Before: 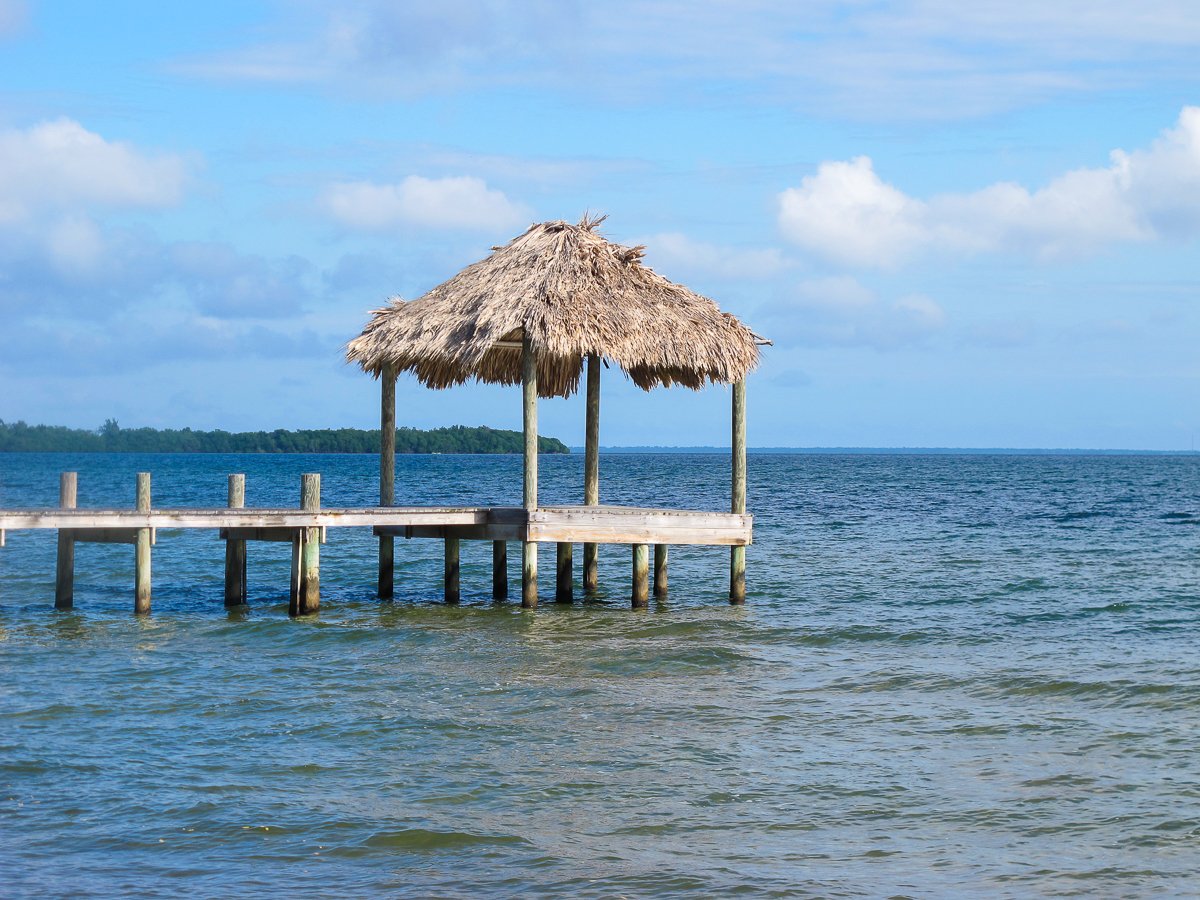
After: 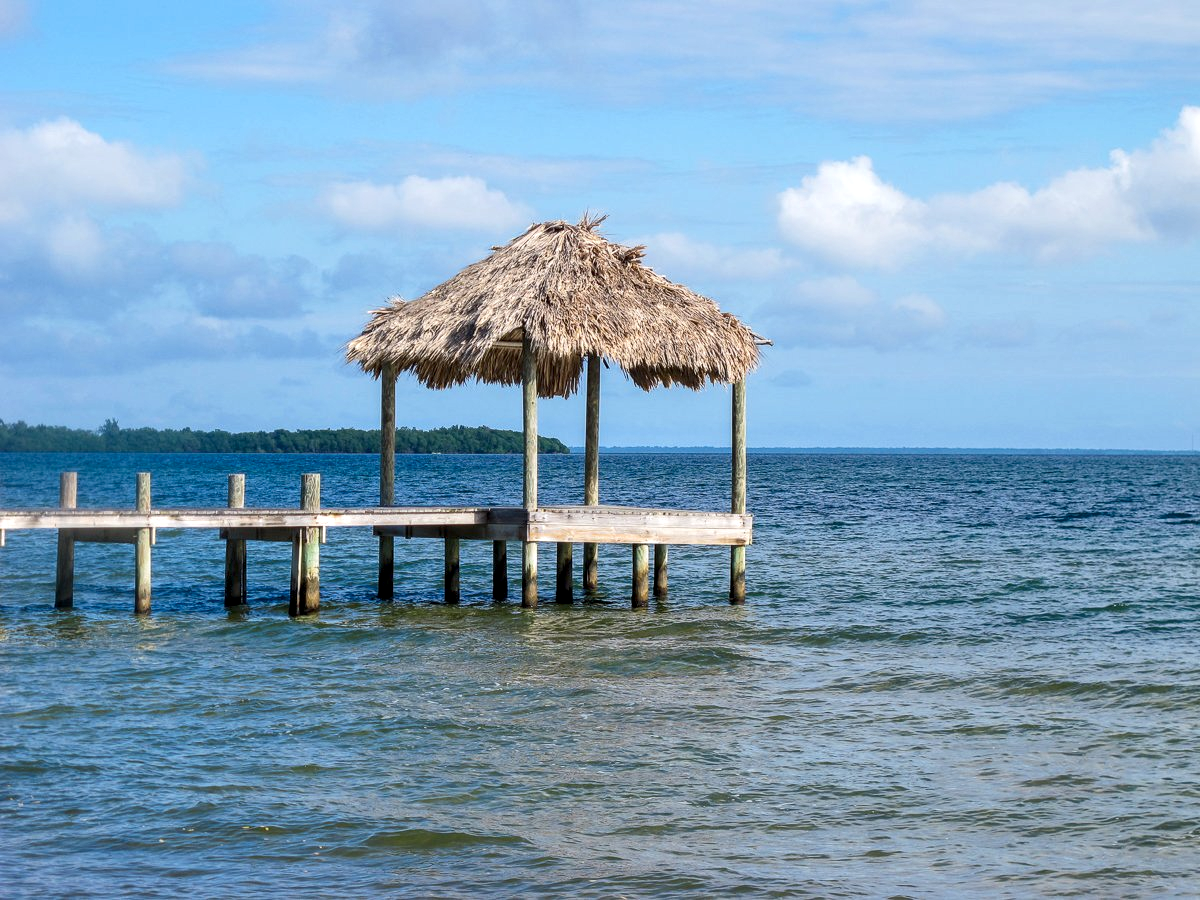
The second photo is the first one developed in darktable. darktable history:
contrast equalizer: octaves 7, y [[0.515 ×6], [0.507 ×6], [0.425 ×6], [0 ×6], [0 ×6]]
local contrast: detail 130%
